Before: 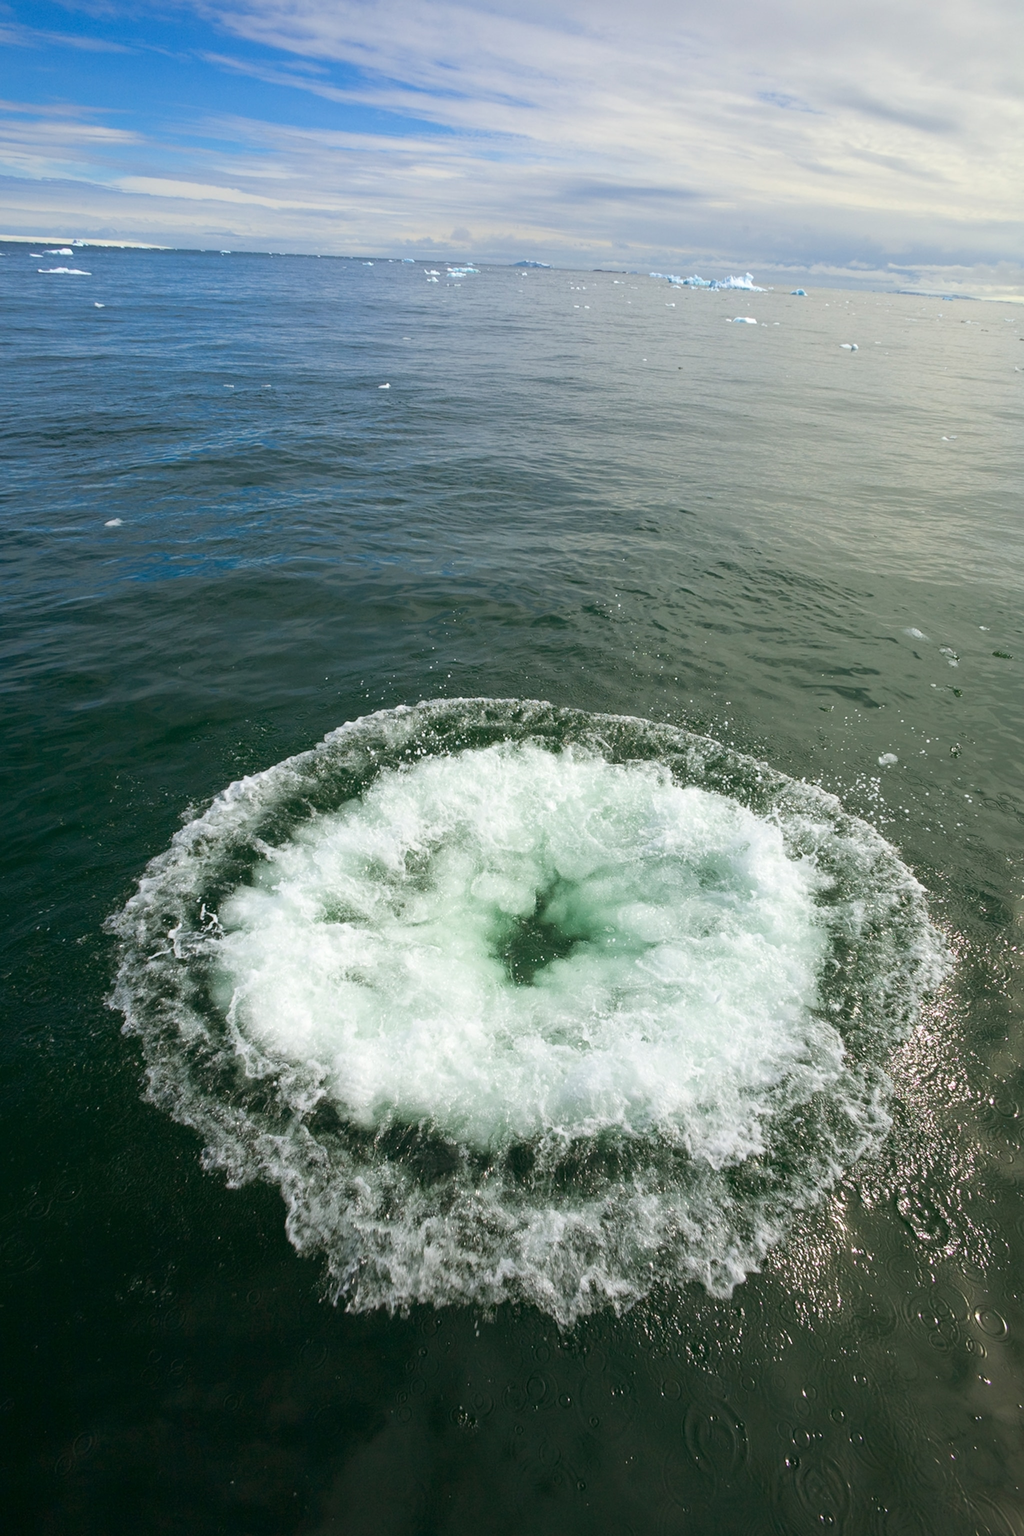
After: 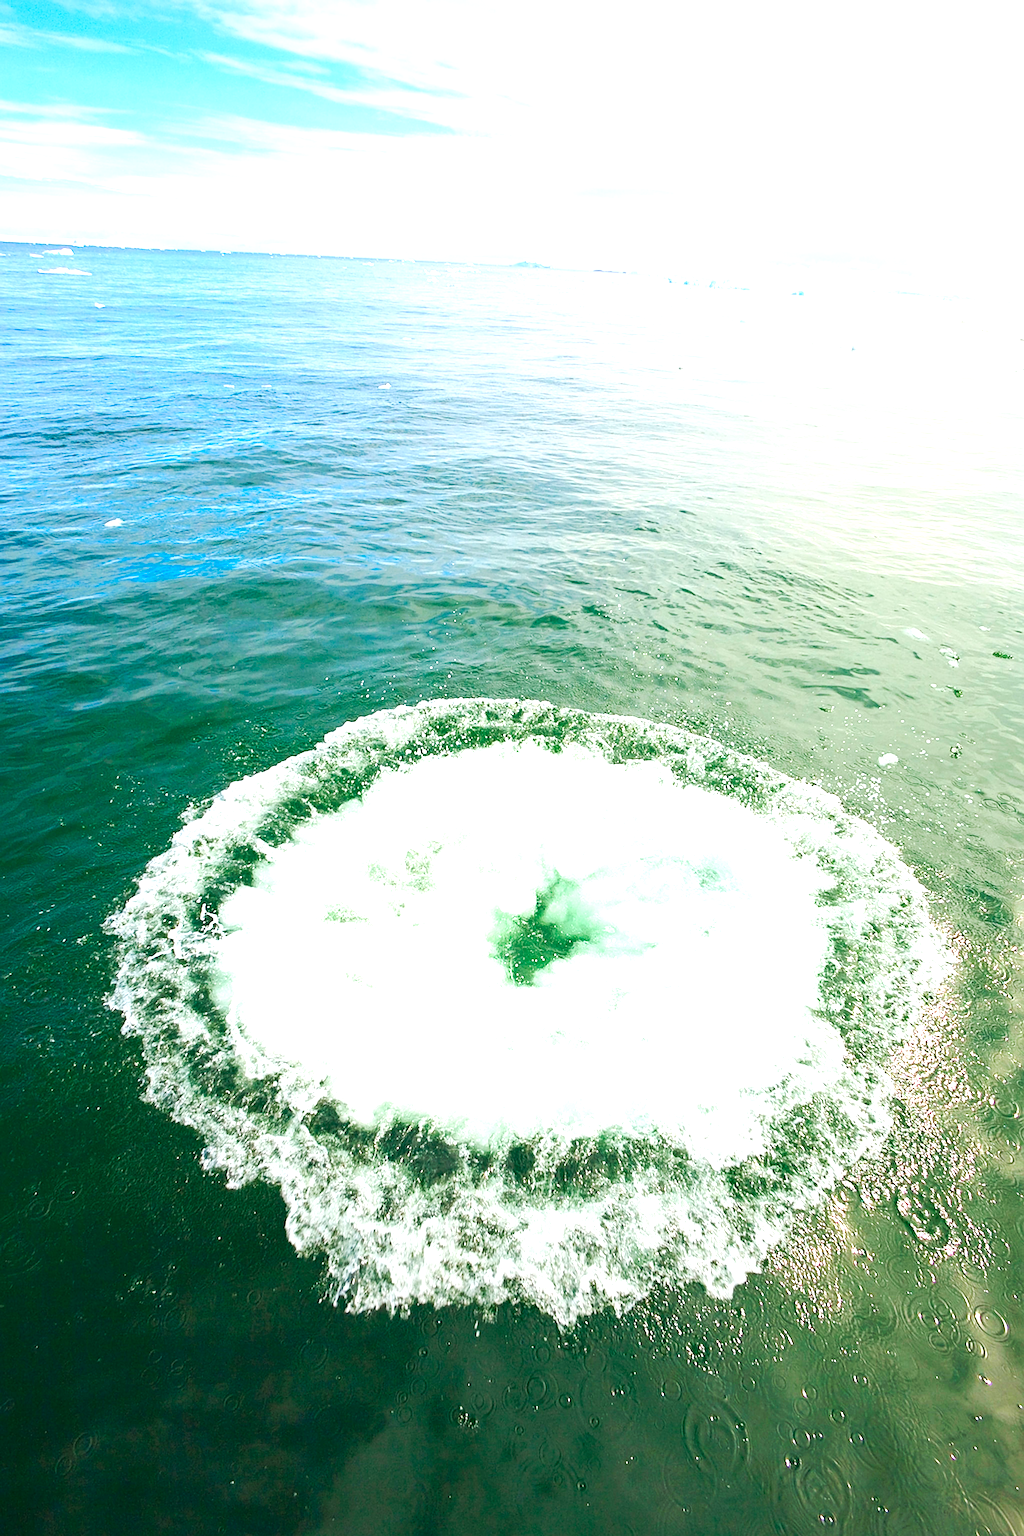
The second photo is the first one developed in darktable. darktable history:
tone equalizer: -8 EV -0.417 EV, -7 EV -0.389 EV, -6 EV -0.333 EV, -5 EV -0.222 EV, -3 EV 0.222 EV, -2 EV 0.333 EV, -1 EV 0.389 EV, +0 EV 0.417 EV, edges refinement/feathering 500, mask exposure compensation -1.57 EV, preserve details no
sharpen: on, module defaults
base curve: curves: ch0 [(0, 0) (0.028, 0.03) (0.121, 0.232) (0.46, 0.748) (0.859, 0.968) (1, 1)], preserve colors none
levels: levels [0.008, 0.318, 0.836]
